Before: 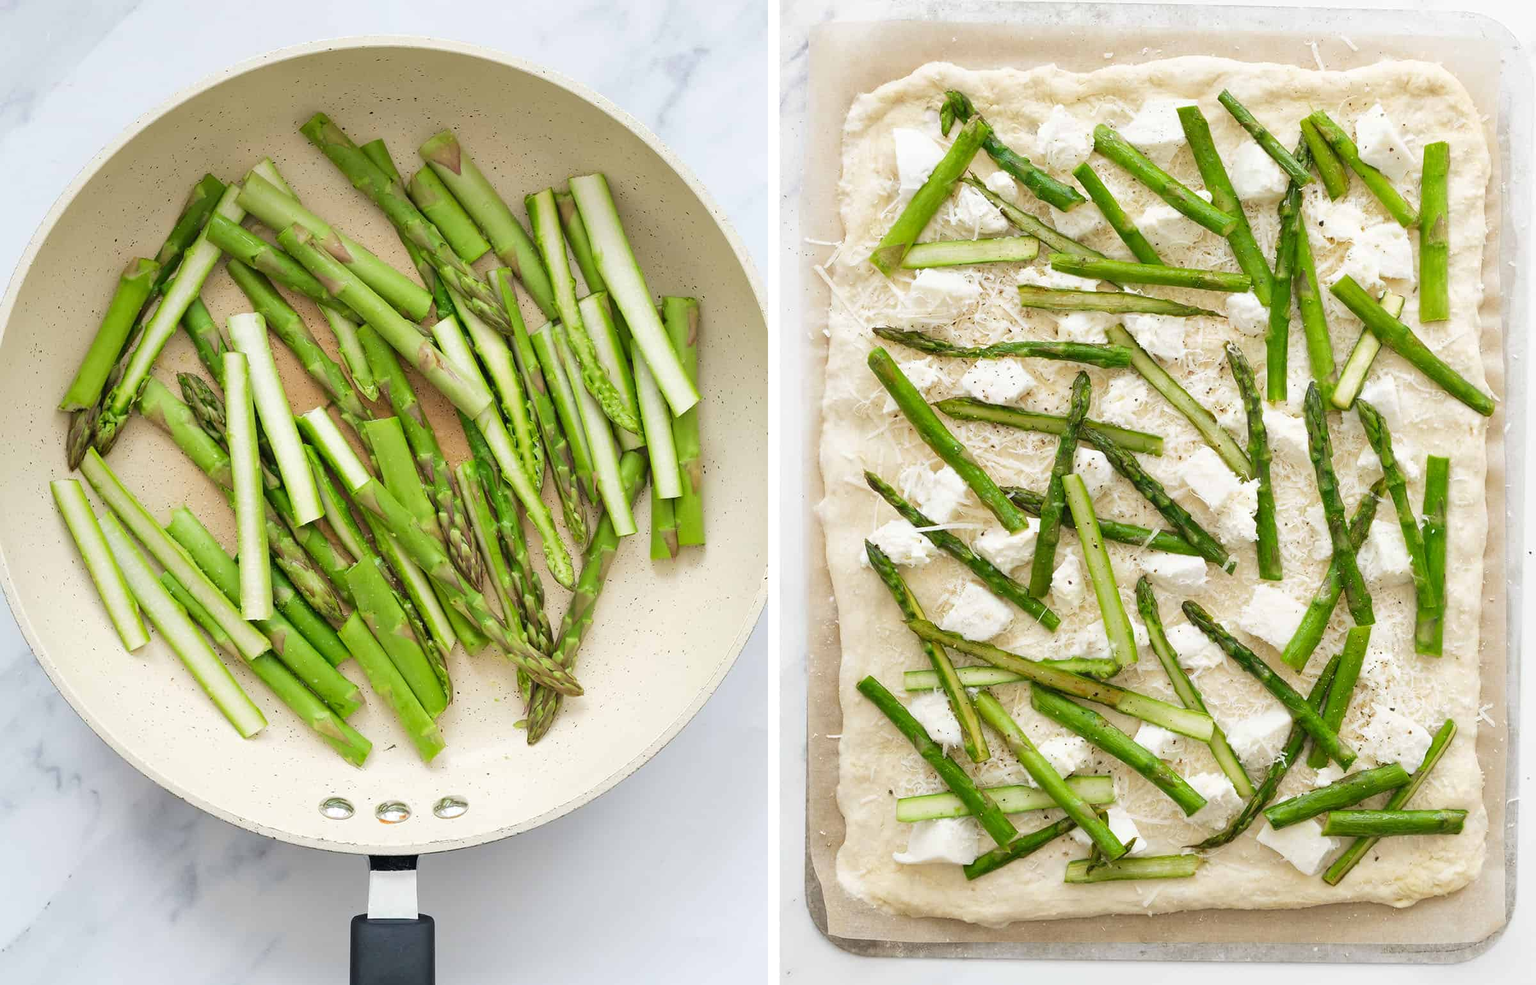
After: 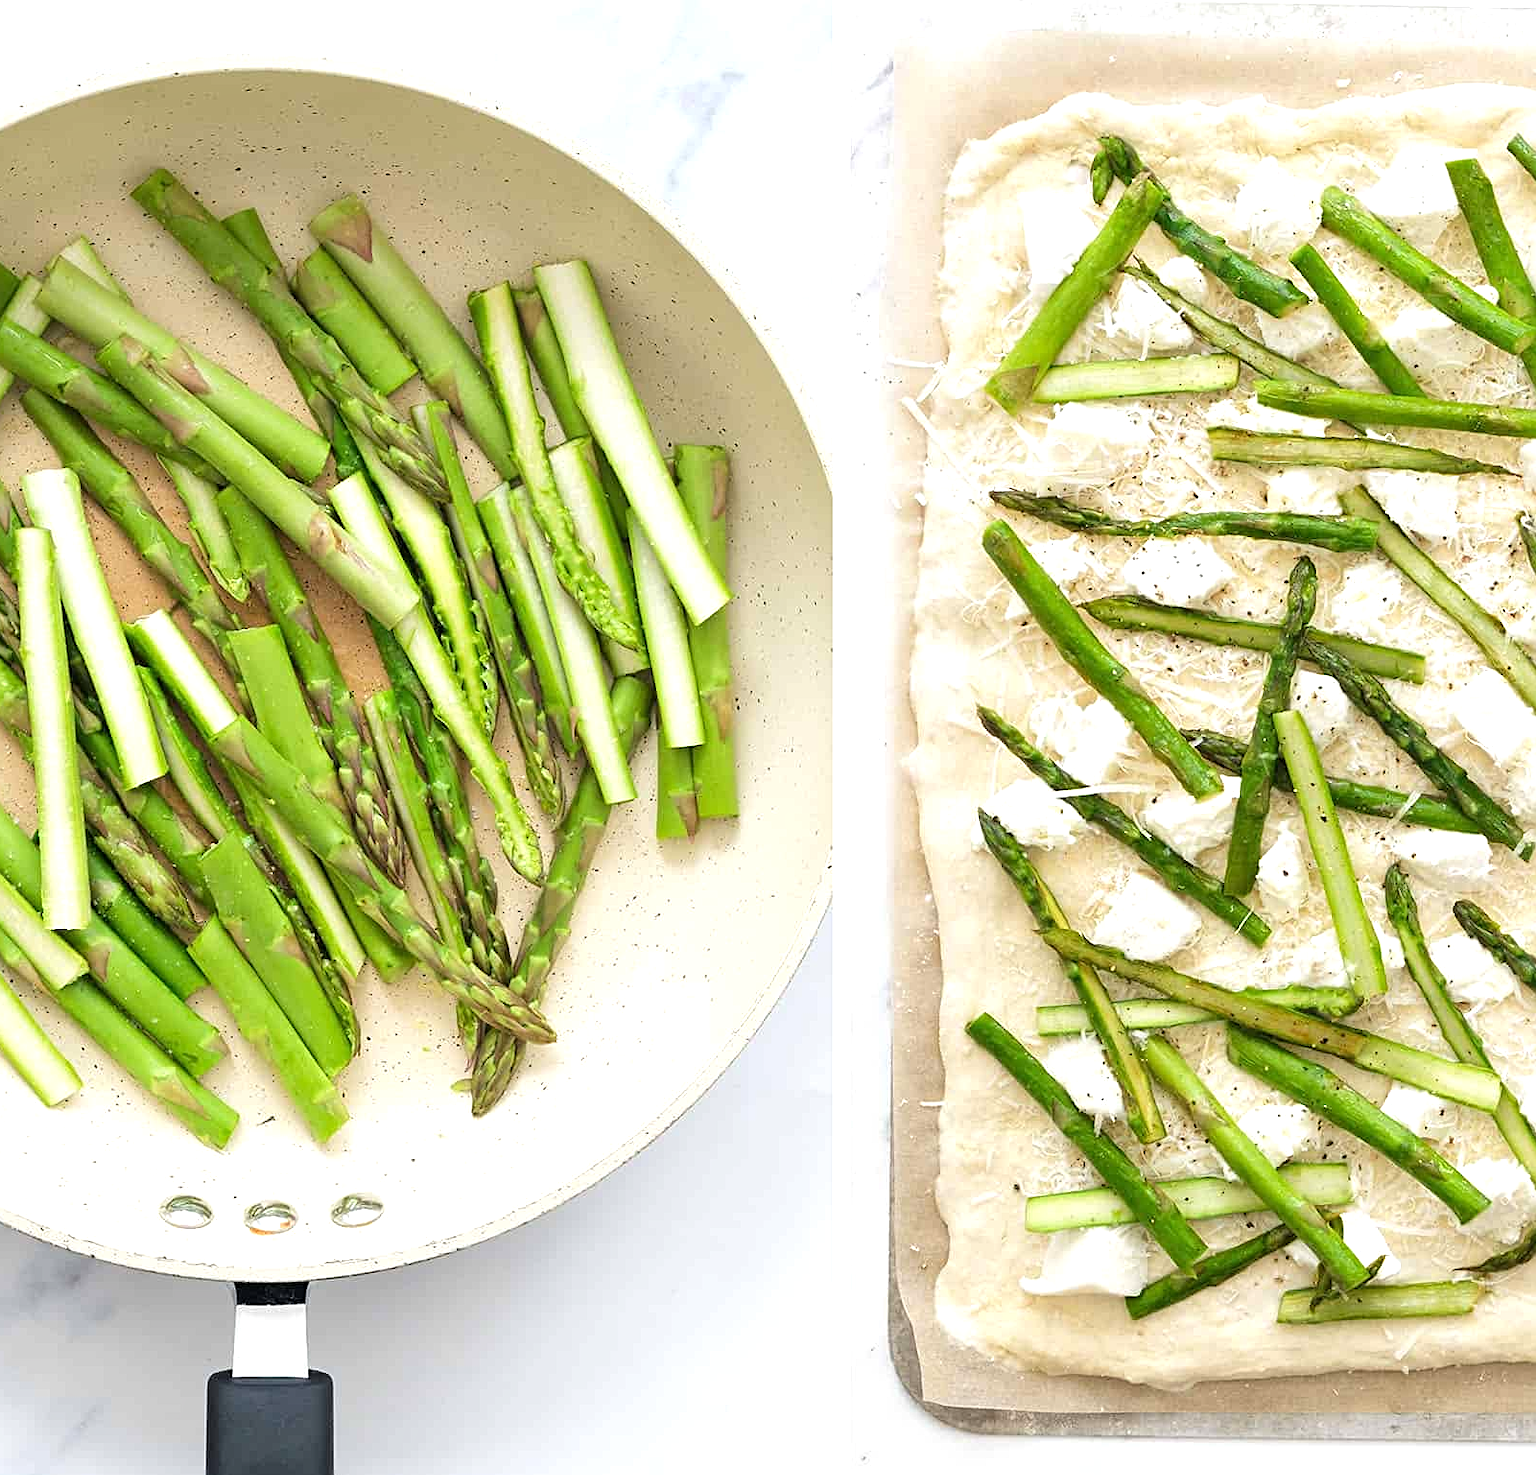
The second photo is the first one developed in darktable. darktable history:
crop and rotate: left 13.849%, right 19.438%
tone equalizer: -8 EV -0.391 EV, -7 EV -0.422 EV, -6 EV -0.324 EV, -5 EV -0.211 EV, -3 EV 0.195 EV, -2 EV 0.33 EV, -1 EV 0.411 EV, +0 EV 0.432 EV
sharpen: radius 2.175, amount 0.38, threshold 0.211
